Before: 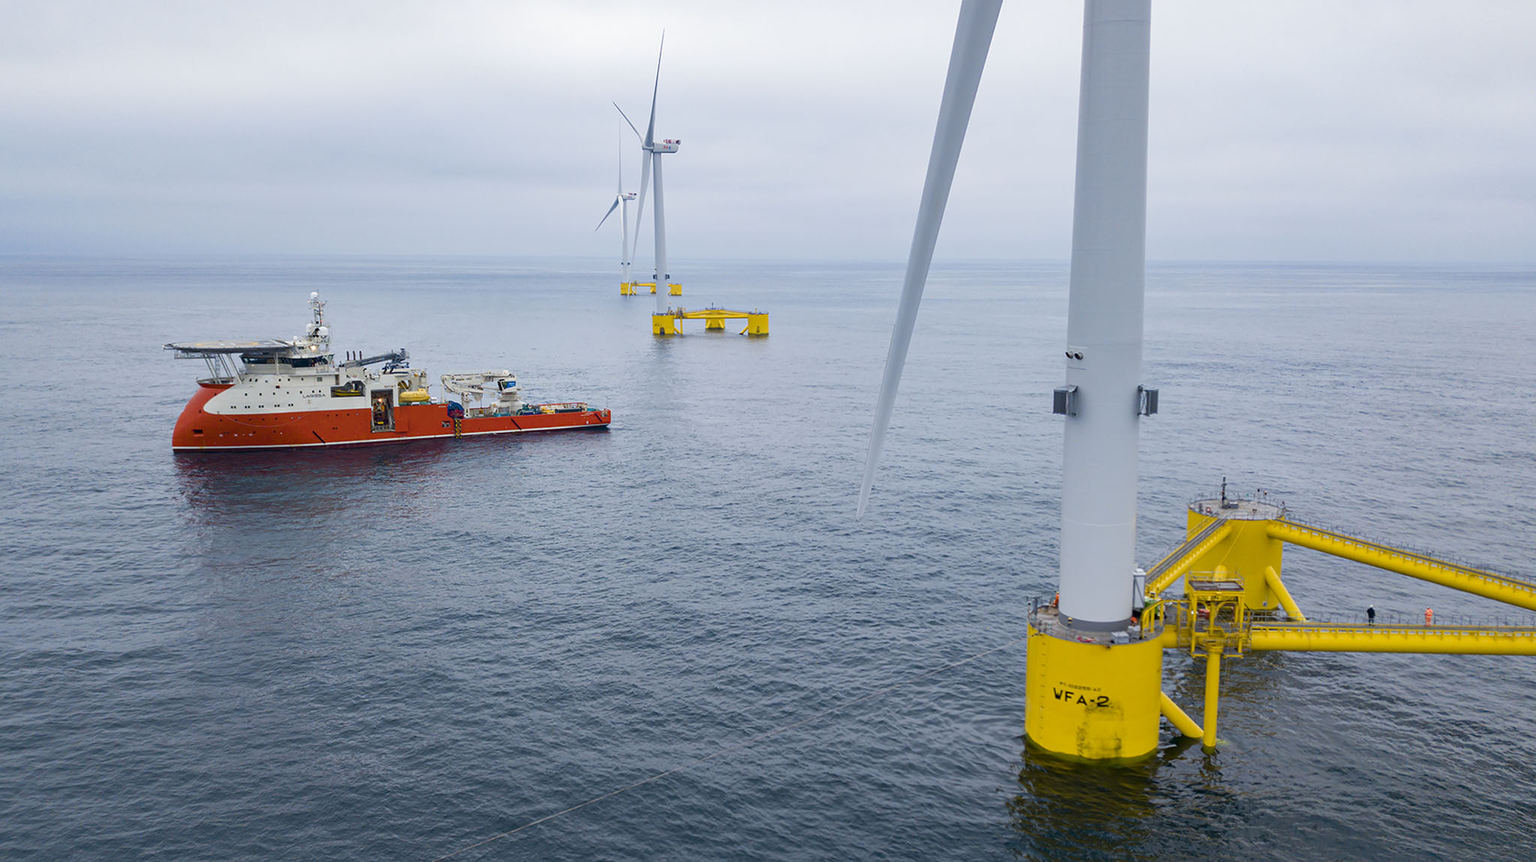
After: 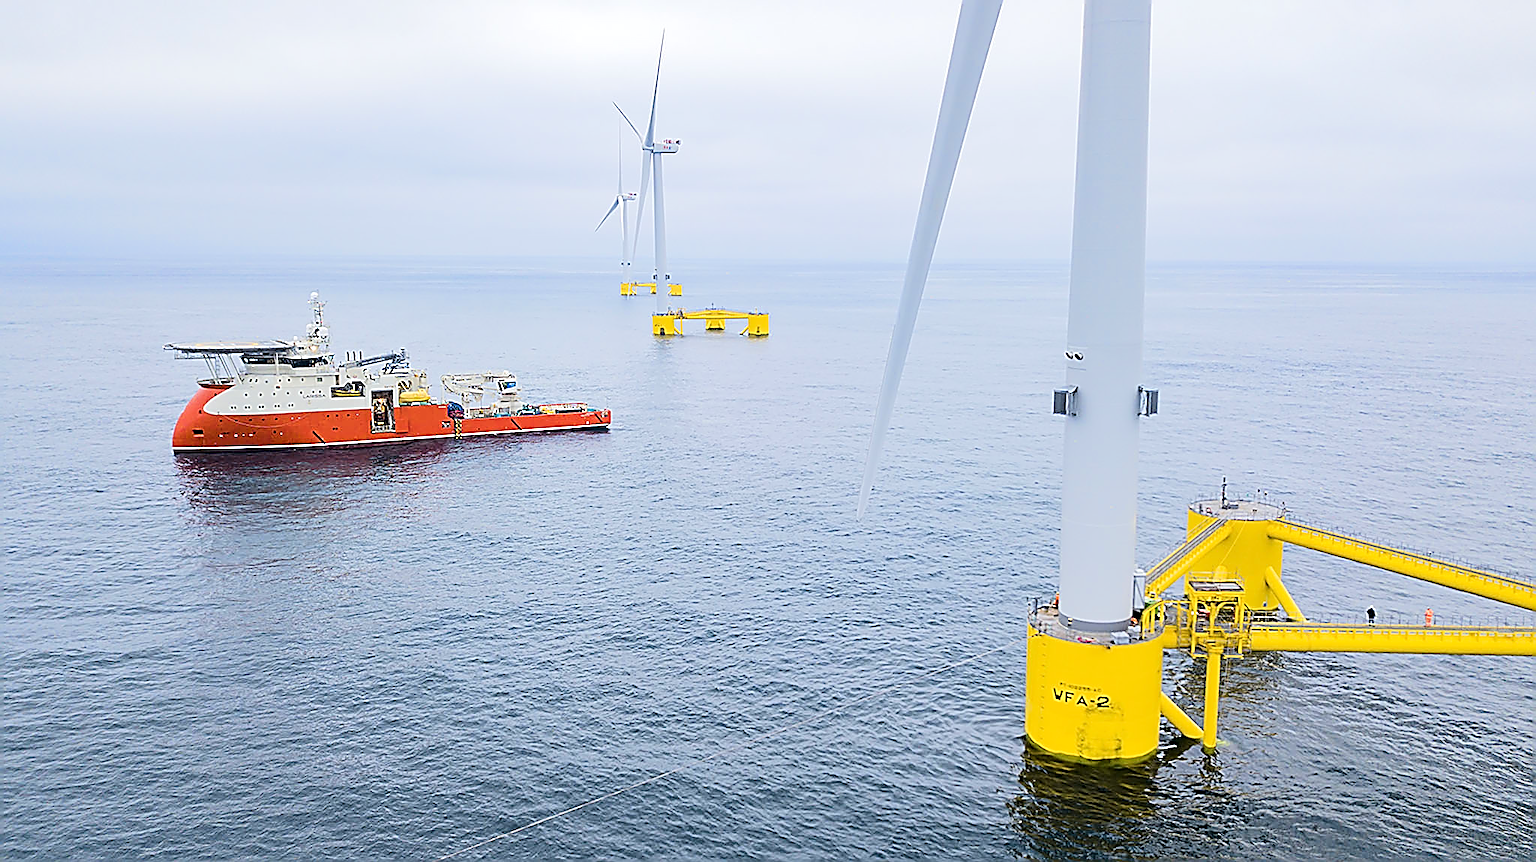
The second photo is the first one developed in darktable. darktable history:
sharpen: amount 1.999
tone equalizer: -7 EV 0.151 EV, -6 EV 0.604 EV, -5 EV 1.19 EV, -4 EV 1.34 EV, -3 EV 1.18 EV, -2 EV 0.6 EV, -1 EV 0.155 EV, edges refinement/feathering 500, mask exposure compensation -1.57 EV, preserve details no
